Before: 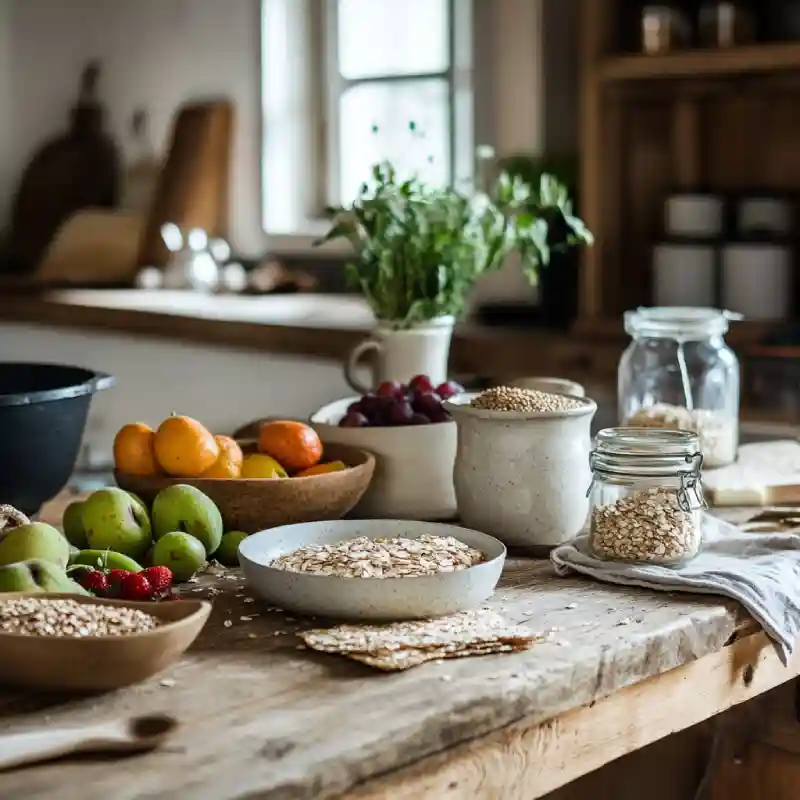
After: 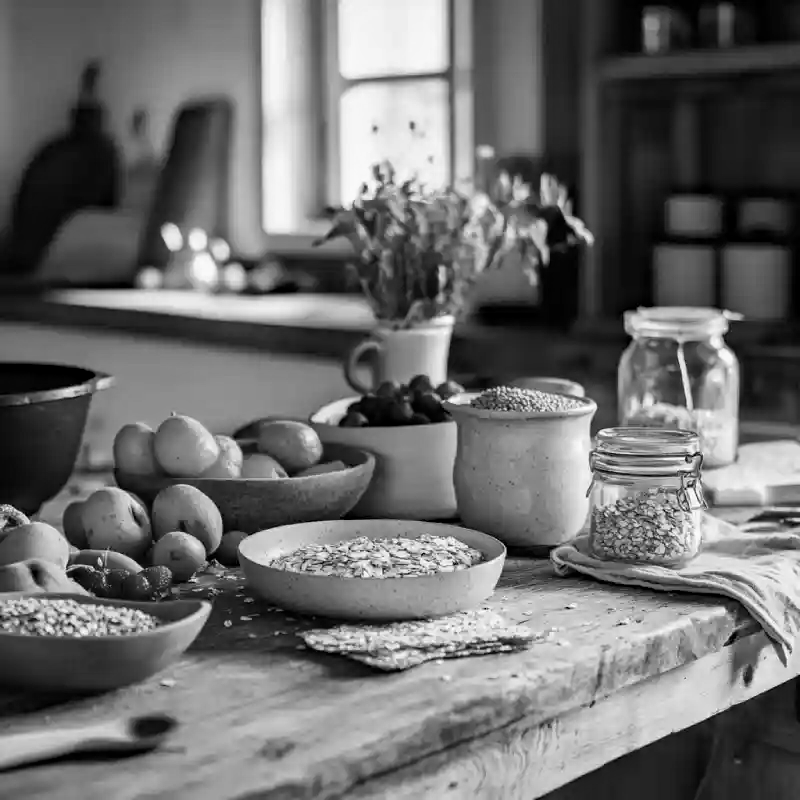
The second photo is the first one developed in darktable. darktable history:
color calibration: output R [1.063, -0.012, -0.003, 0], output B [-0.079, 0.047, 1, 0], illuminant custom, x 0.46, y 0.43, temperature 2642.66 K
contrast brightness saturation: saturation -0.04
haze removal: compatibility mode true, adaptive false
exposure: compensate highlight preservation false
monochrome: on, module defaults
